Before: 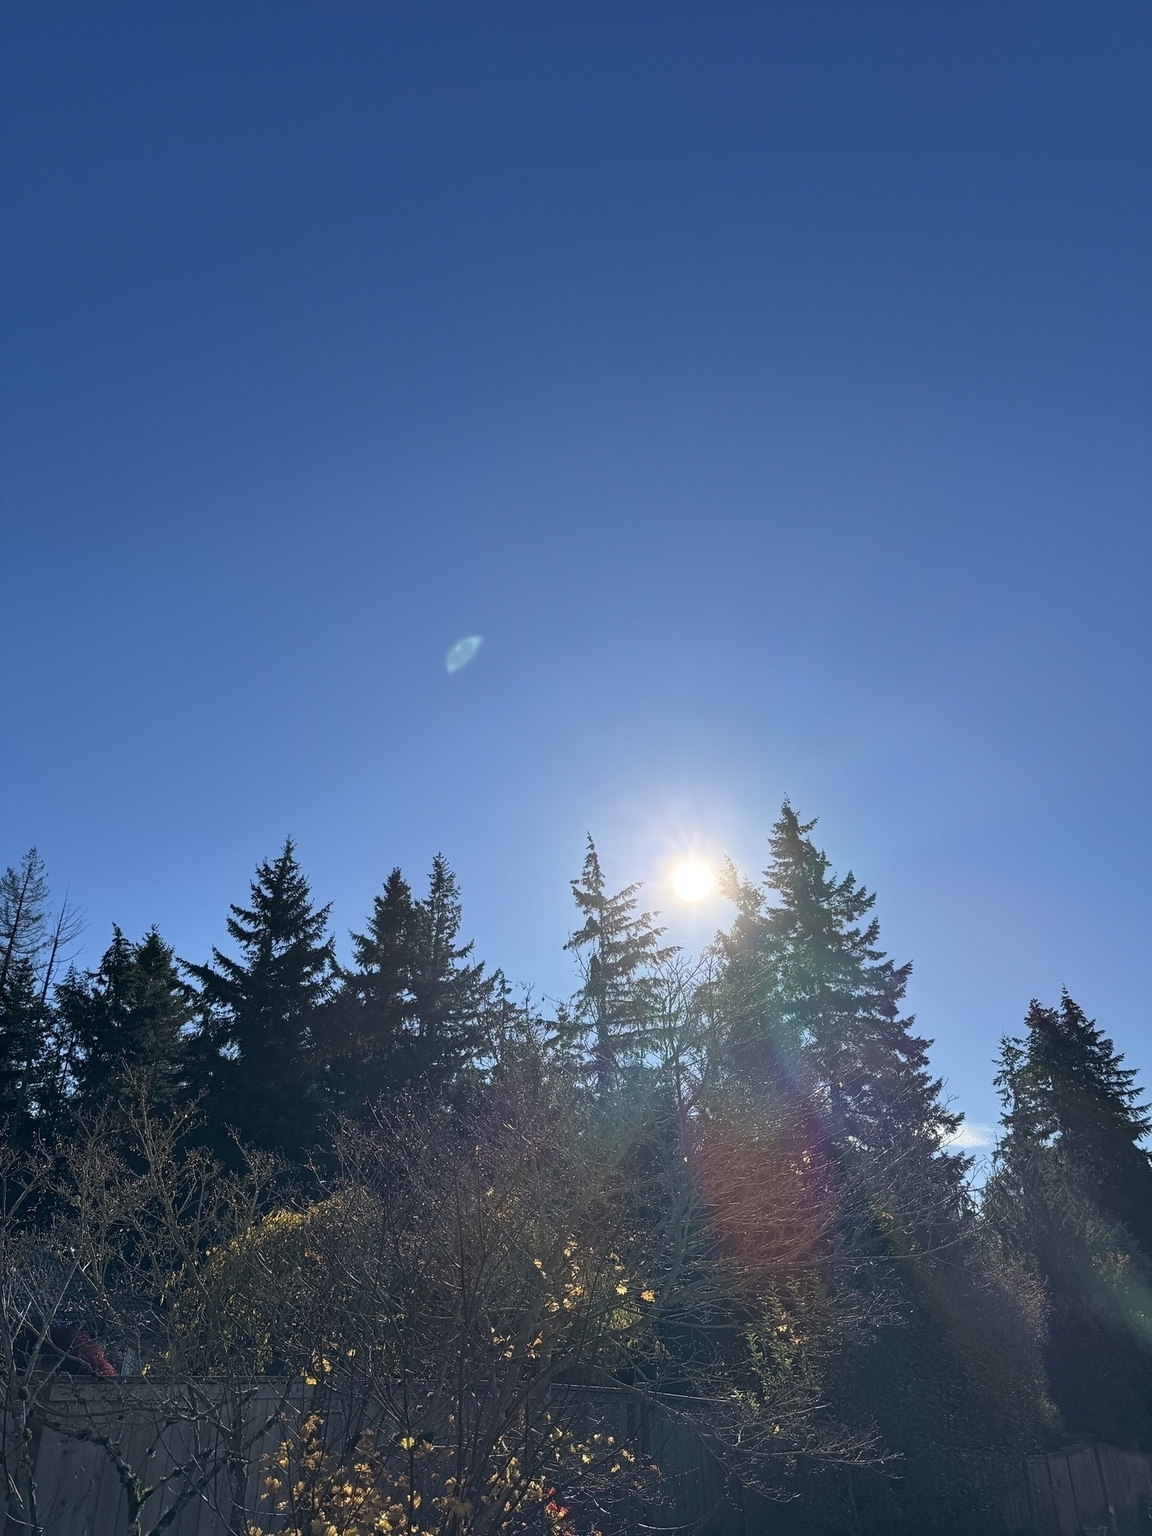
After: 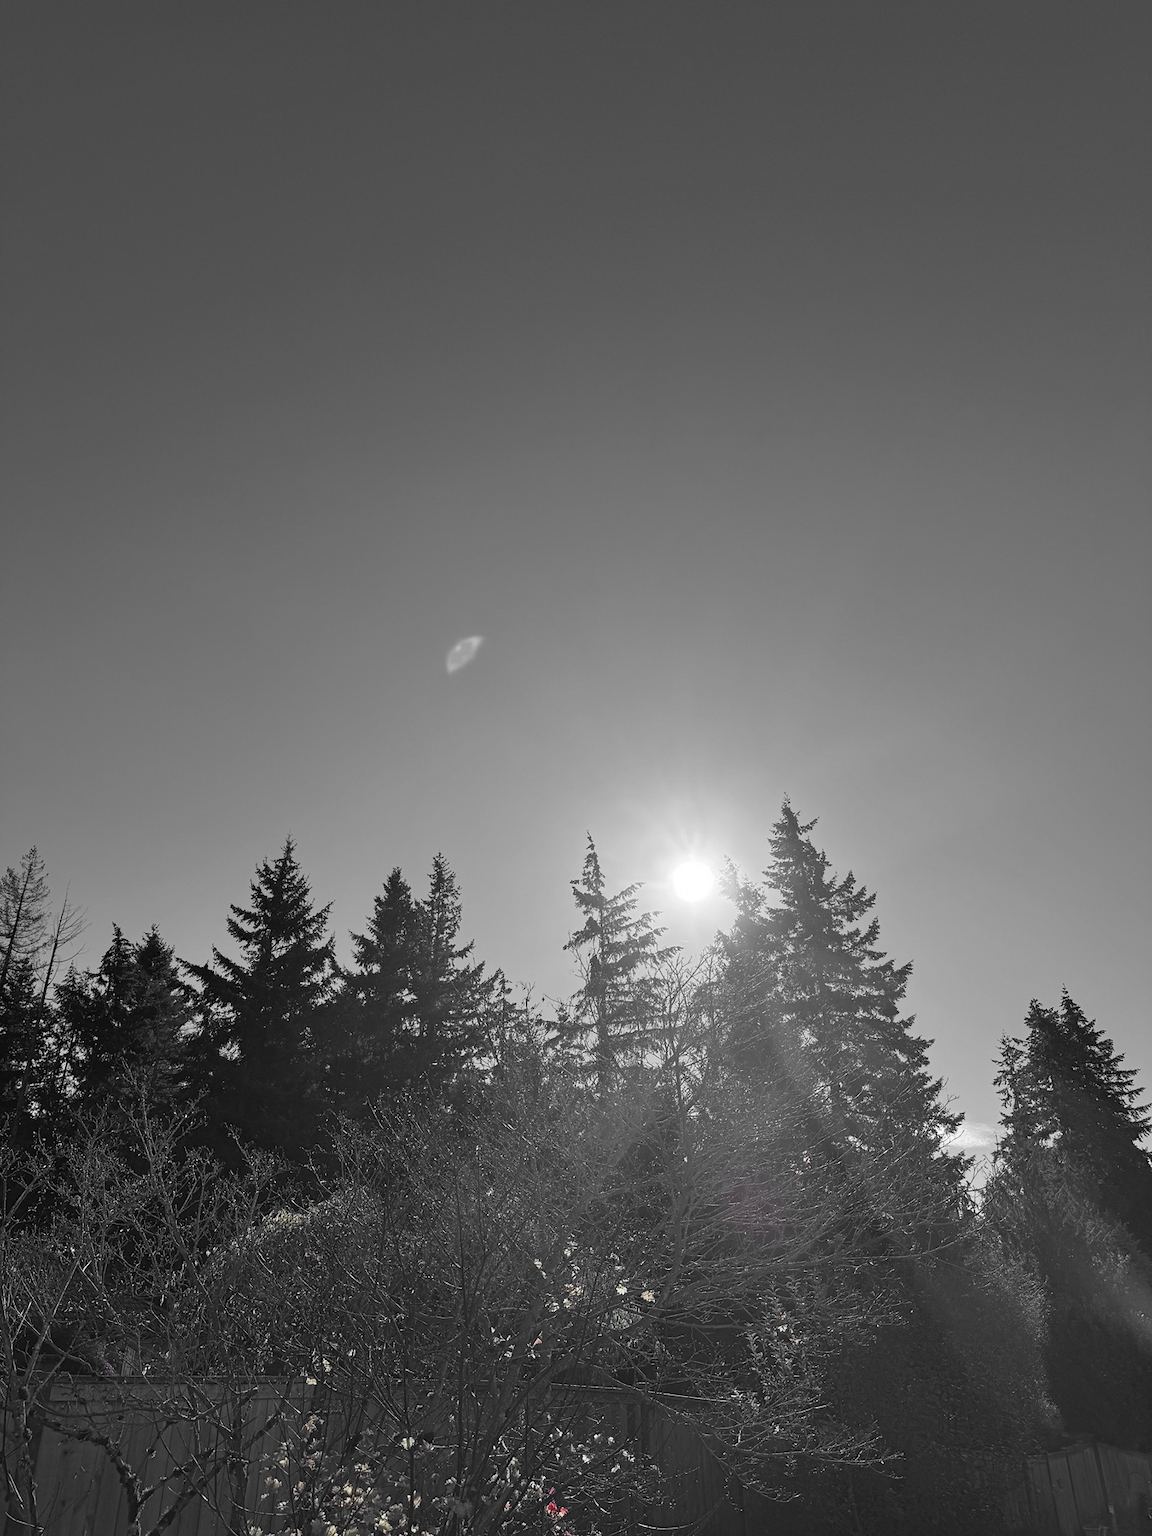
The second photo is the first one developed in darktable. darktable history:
color calibration: illuminant as shot in camera, x 0.385, y 0.38, temperature 3988.14 K
color zones: curves: ch1 [(0, 0.831) (0.08, 0.771) (0.157, 0.268) (0.241, 0.207) (0.562, -0.005) (0.714, -0.013) (0.876, 0.01) (1, 0.831)]
